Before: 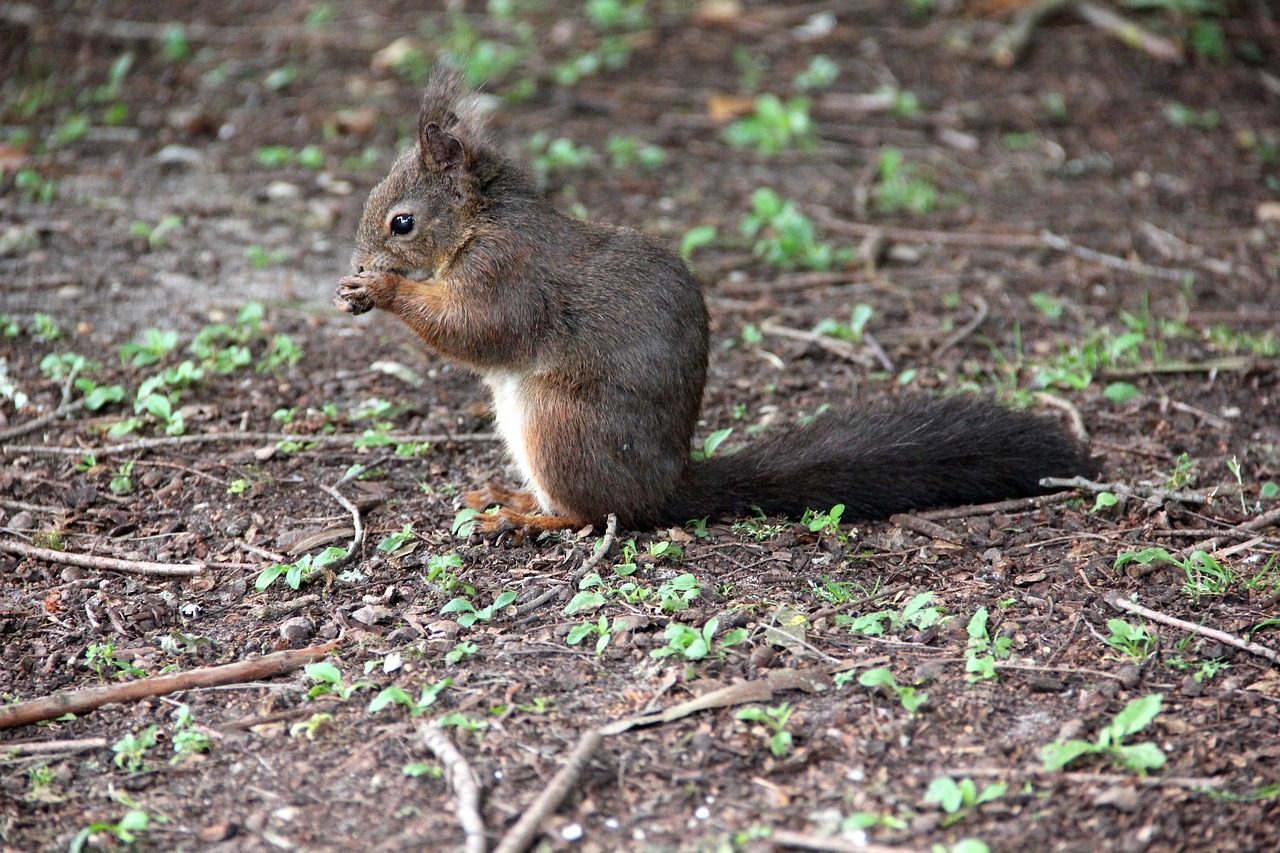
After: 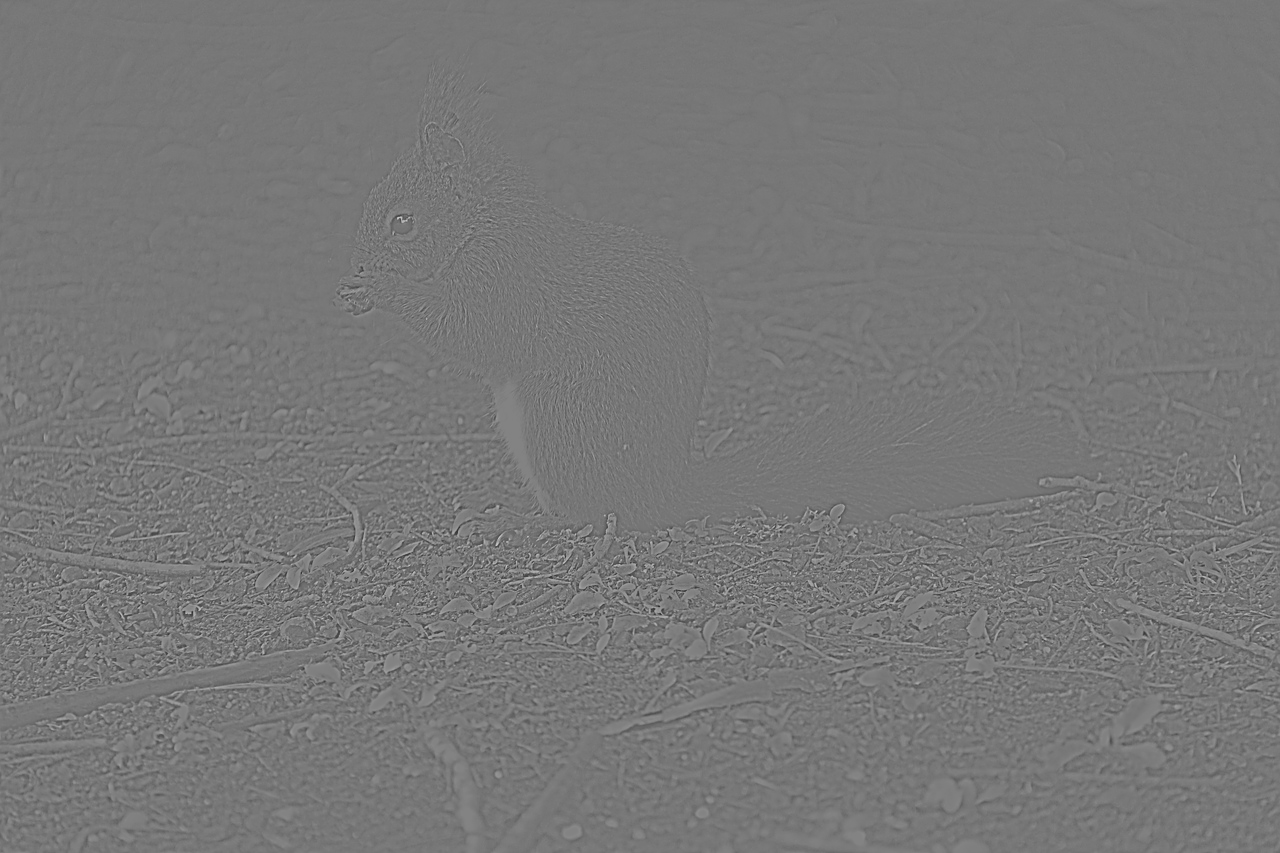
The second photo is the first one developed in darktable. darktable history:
exposure: exposure 0.574 EV, compensate highlight preservation false
highpass: sharpness 6%, contrast boost 7.63%
sharpen: on, module defaults
color balance rgb: linear chroma grading › global chroma 42%, perceptual saturation grading › global saturation 42%, global vibrance 33%
